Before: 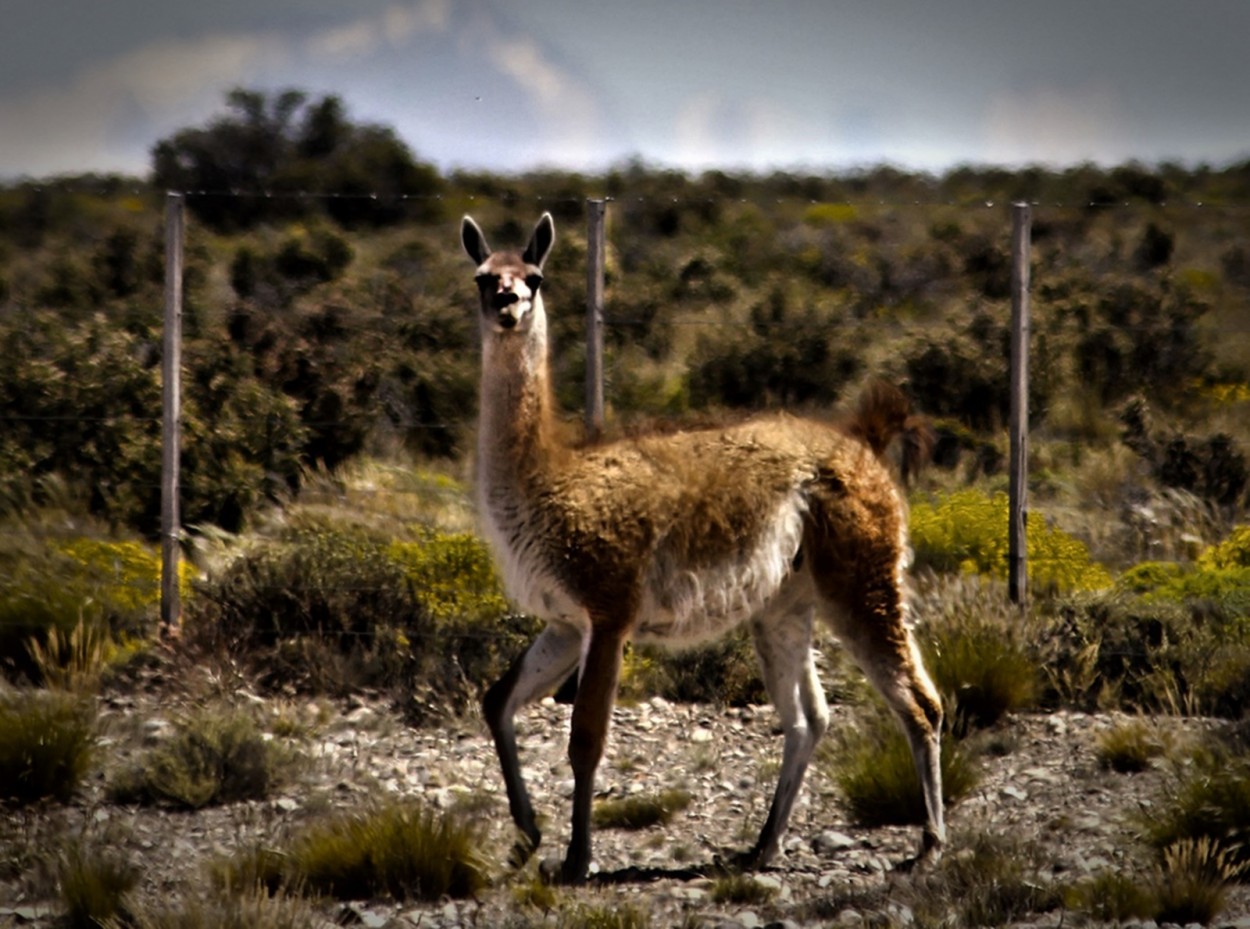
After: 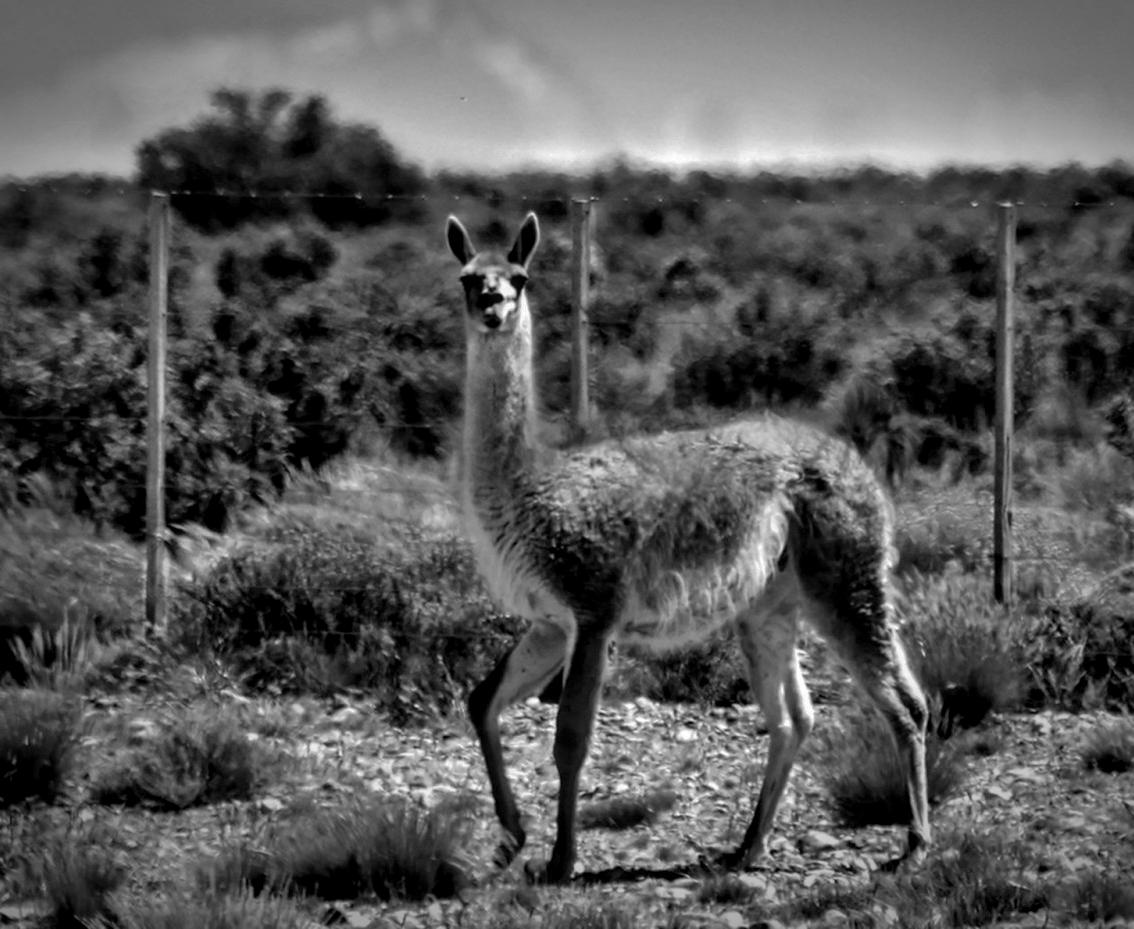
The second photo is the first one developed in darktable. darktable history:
local contrast: on, module defaults
crop and rotate: left 1.257%, right 7.946%
shadows and highlights: highlights -59.71
color zones: curves: ch1 [(0, -0.394) (0.143, -0.394) (0.286, -0.394) (0.429, -0.392) (0.571, -0.391) (0.714, -0.391) (0.857, -0.391) (1, -0.394)]
